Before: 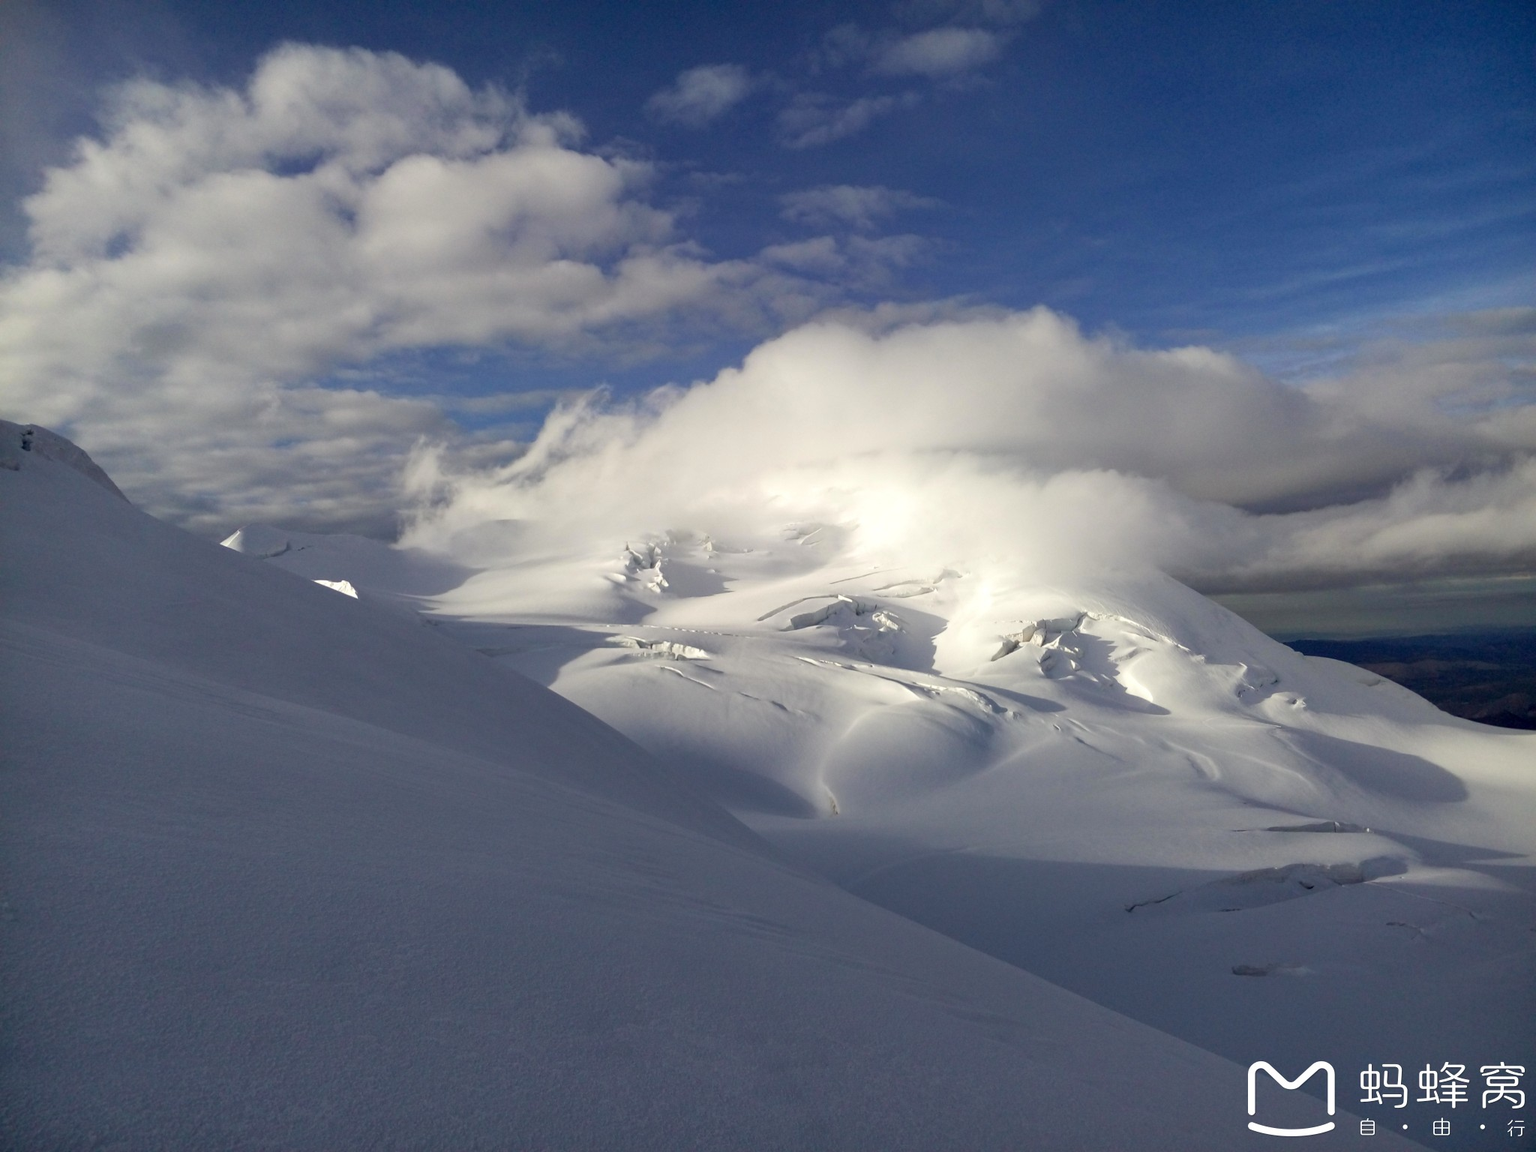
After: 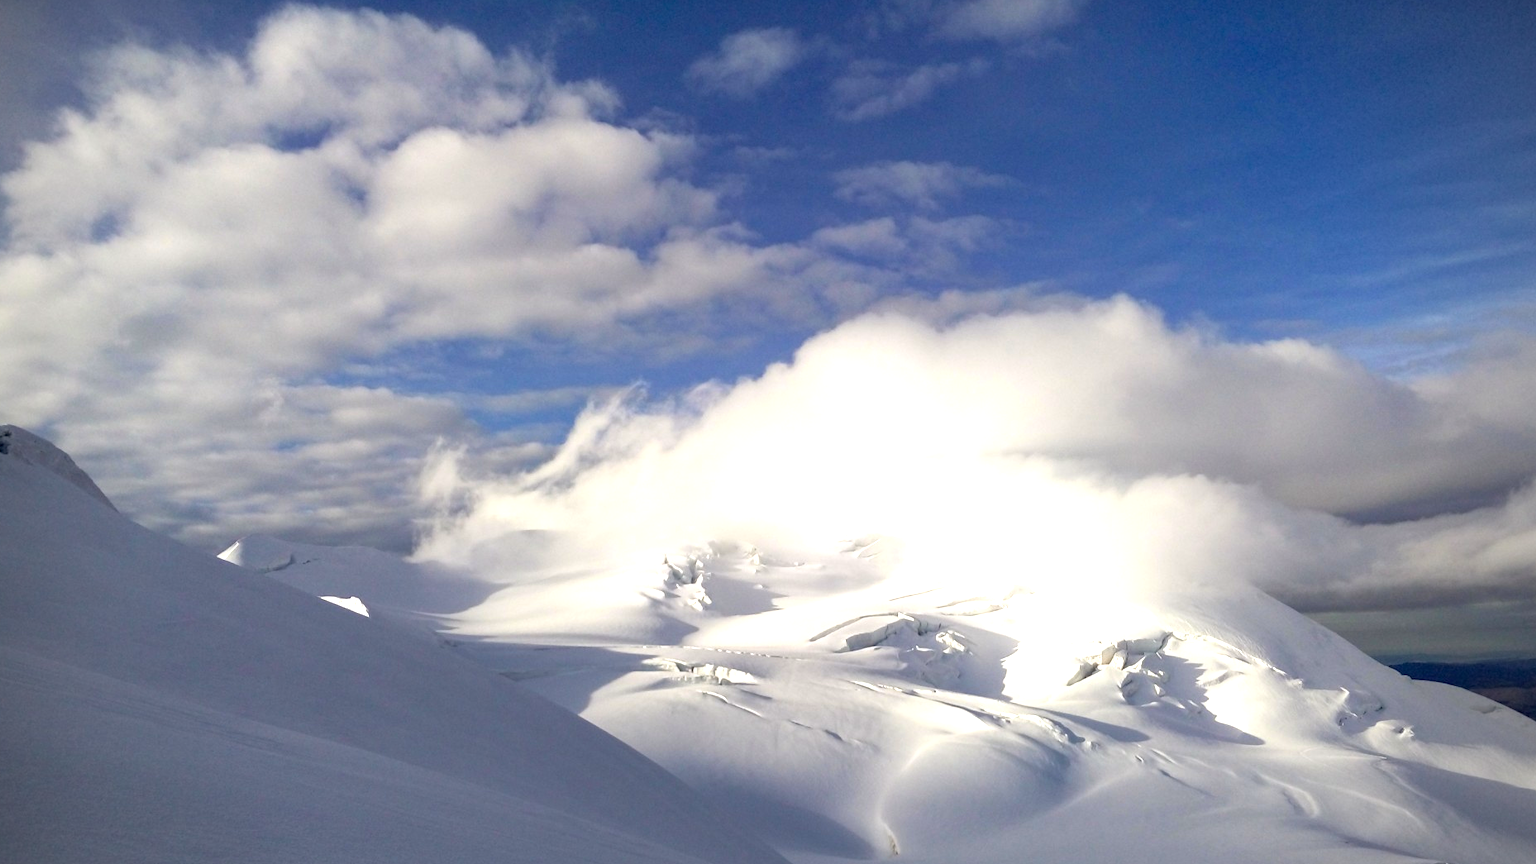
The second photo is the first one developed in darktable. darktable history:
color balance rgb: highlights gain › chroma 0.225%, highlights gain › hue 332.27°, global offset › luminance -0.51%, perceptual saturation grading › global saturation 0.734%, global vibrance 20%
vignetting: fall-off radius 60.98%
tone equalizer: -8 EV -0.771 EV, -7 EV -0.721 EV, -6 EV -0.629 EV, -5 EV -0.367 EV, -3 EV 0.374 EV, -2 EV 0.6 EV, -1 EV 0.675 EV, +0 EV 0.761 EV, smoothing diameter 24.8%, edges refinement/feathering 7.73, preserve details guided filter
crop: left 1.552%, top 3.403%, right 7.716%, bottom 28.478%
